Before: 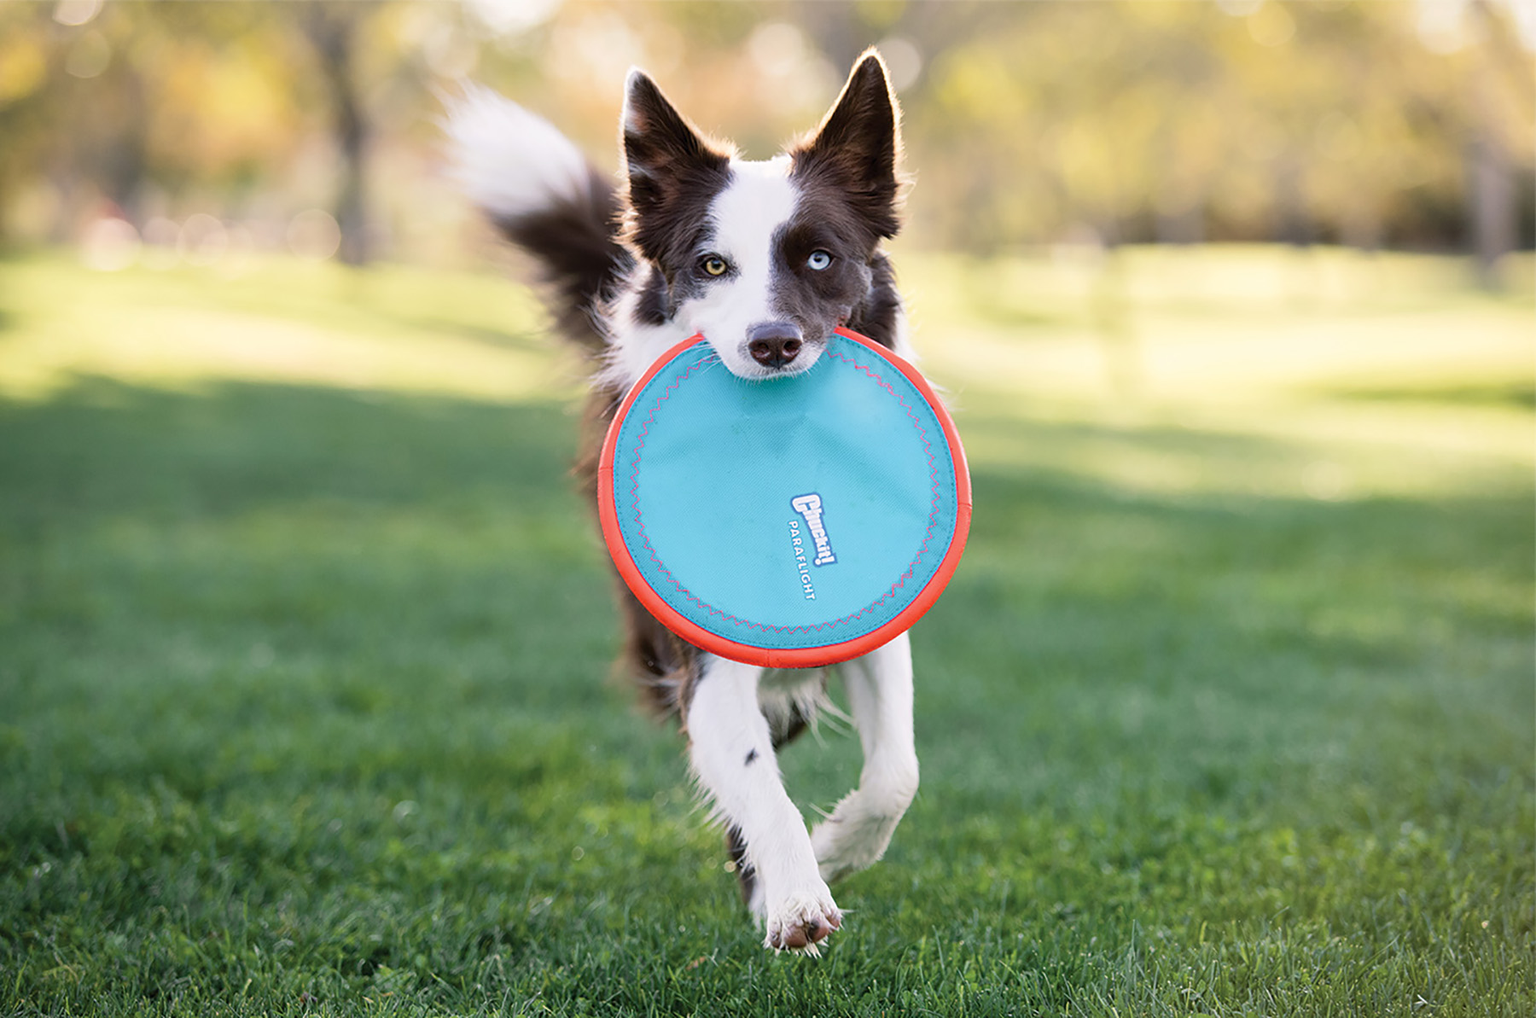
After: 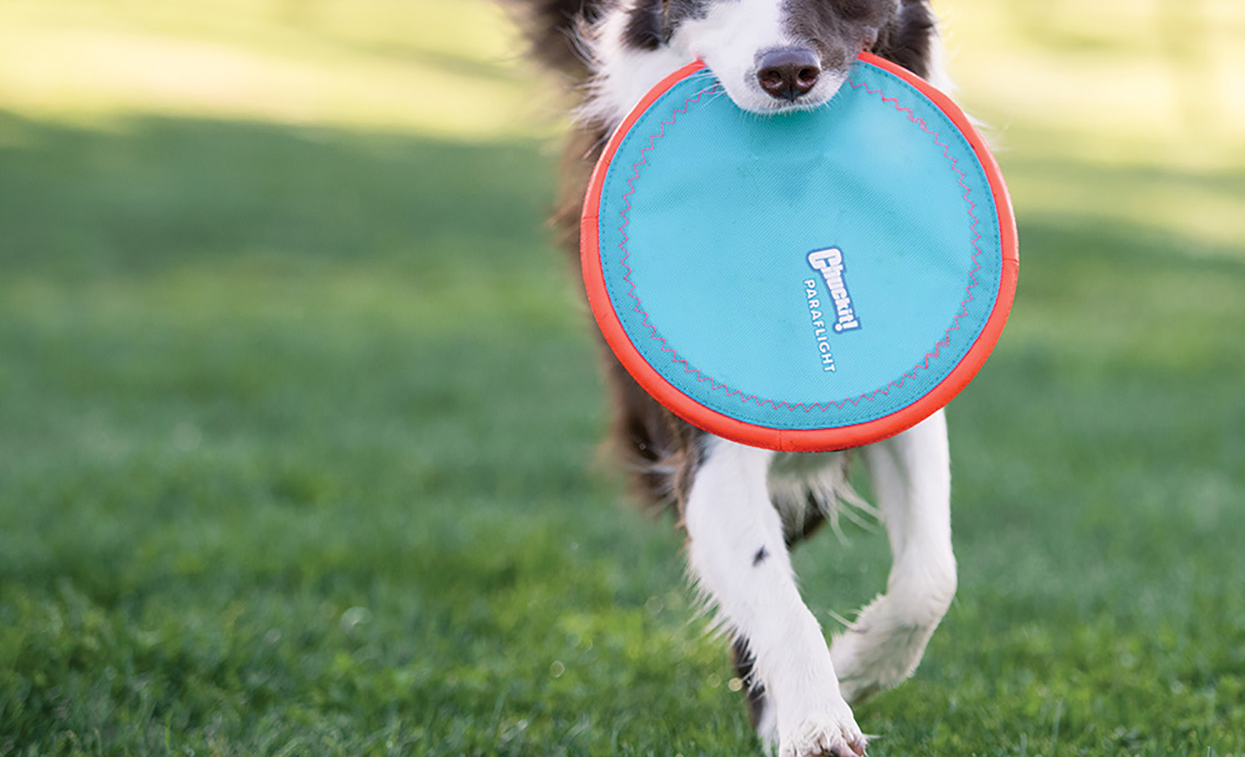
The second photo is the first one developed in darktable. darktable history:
base curve: curves: ch0 [(0, 0) (0.989, 0.992)], preserve colors none
crop: left 6.673%, top 27.787%, right 24.16%, bottom 8.696%
tone equalizer: on, module defaults
